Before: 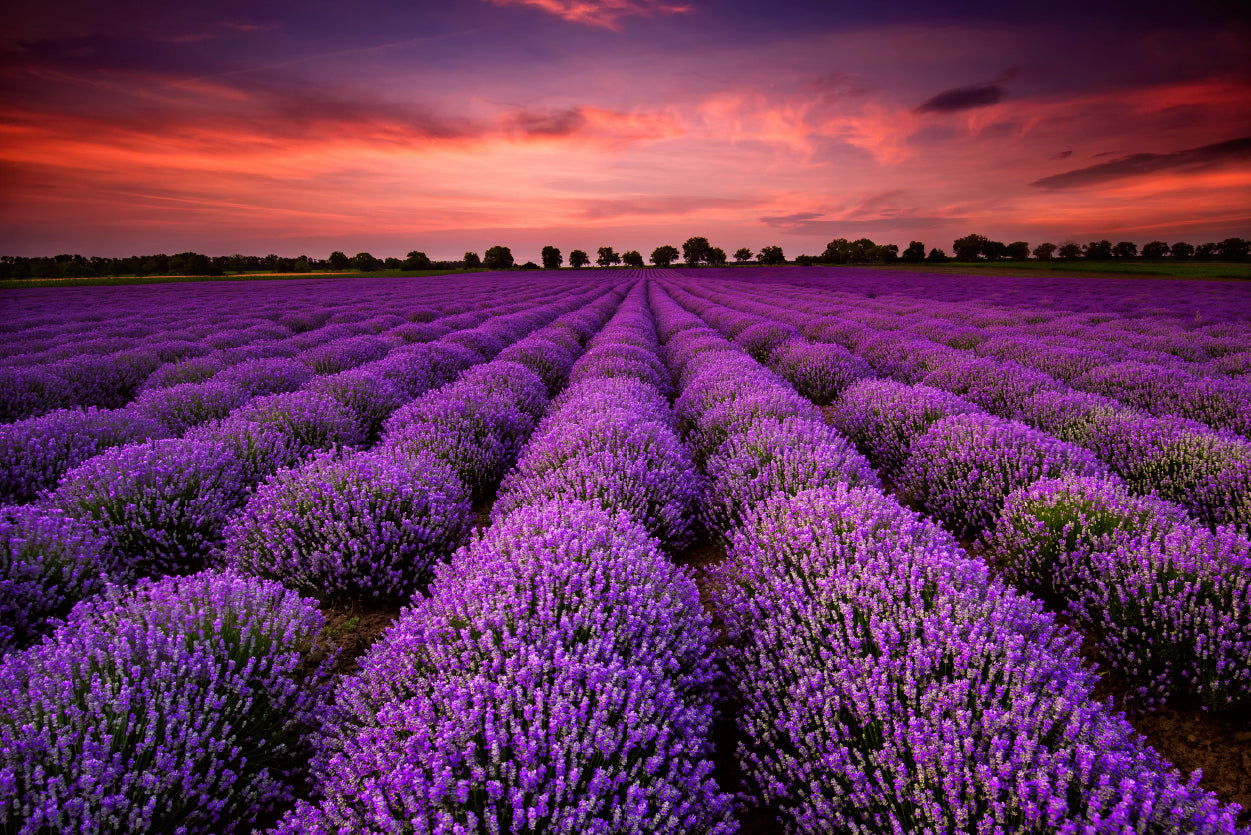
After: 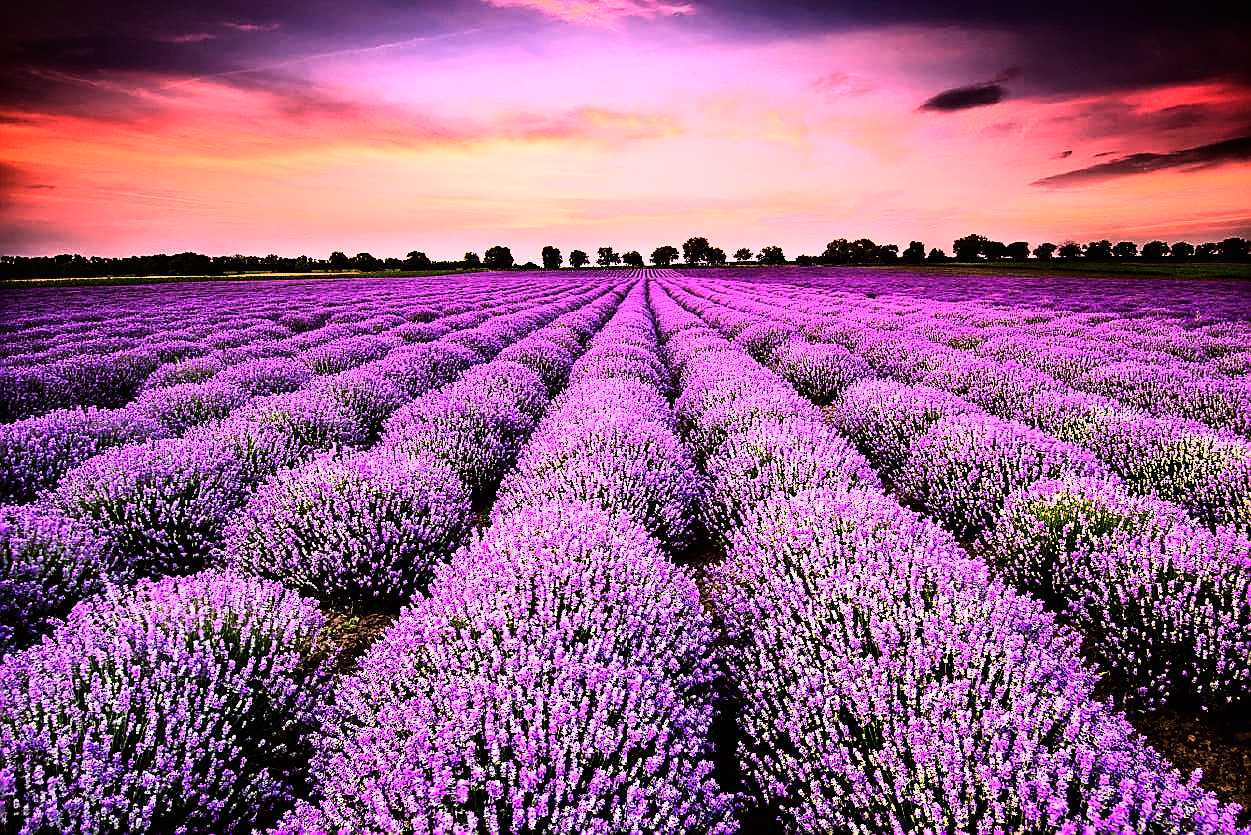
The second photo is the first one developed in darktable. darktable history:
rgb curve: curves: ch0 [(0, 0) (0.21, 0.15) (0.24, 0.21) (0.5, 0.75) (0.75, 0.96) (0.89, 0.99) (1, 1)]; ch1 [(0, 0.02) (0.21, 0.13) (0.25, 0.2) (0.5, 0.67) (0.75, 0.9) (0.89, 0.97) (1, 1)]; ch2 [(0, 0.02) (0.21, 0.13) (0.25, 0.2) (0.5, 0.67) (0.75, 0.9) (0.89, 0.97) (1, 1)], compensate middle gray true
tone equalizer: -8 EV -0.417 EV, -7 EV -0.389 EV, -6 EV -0.333 EV, -5 EV -0.222 EV, -3 EV 0.222 EV, -2 EV 0.333 EV, -1 EV 0.389 EV, +0 EV 0.417 EV, edges refinement/feathering 500, mask exposure compensation -1.57 EV, preserve details no
exposure: black level correction 0, exposure 0.9 EV, compensate exposure bias true, compensate highlight preservation false
sharpen: radius 1.4, amount 1.25, threshold 0.7
